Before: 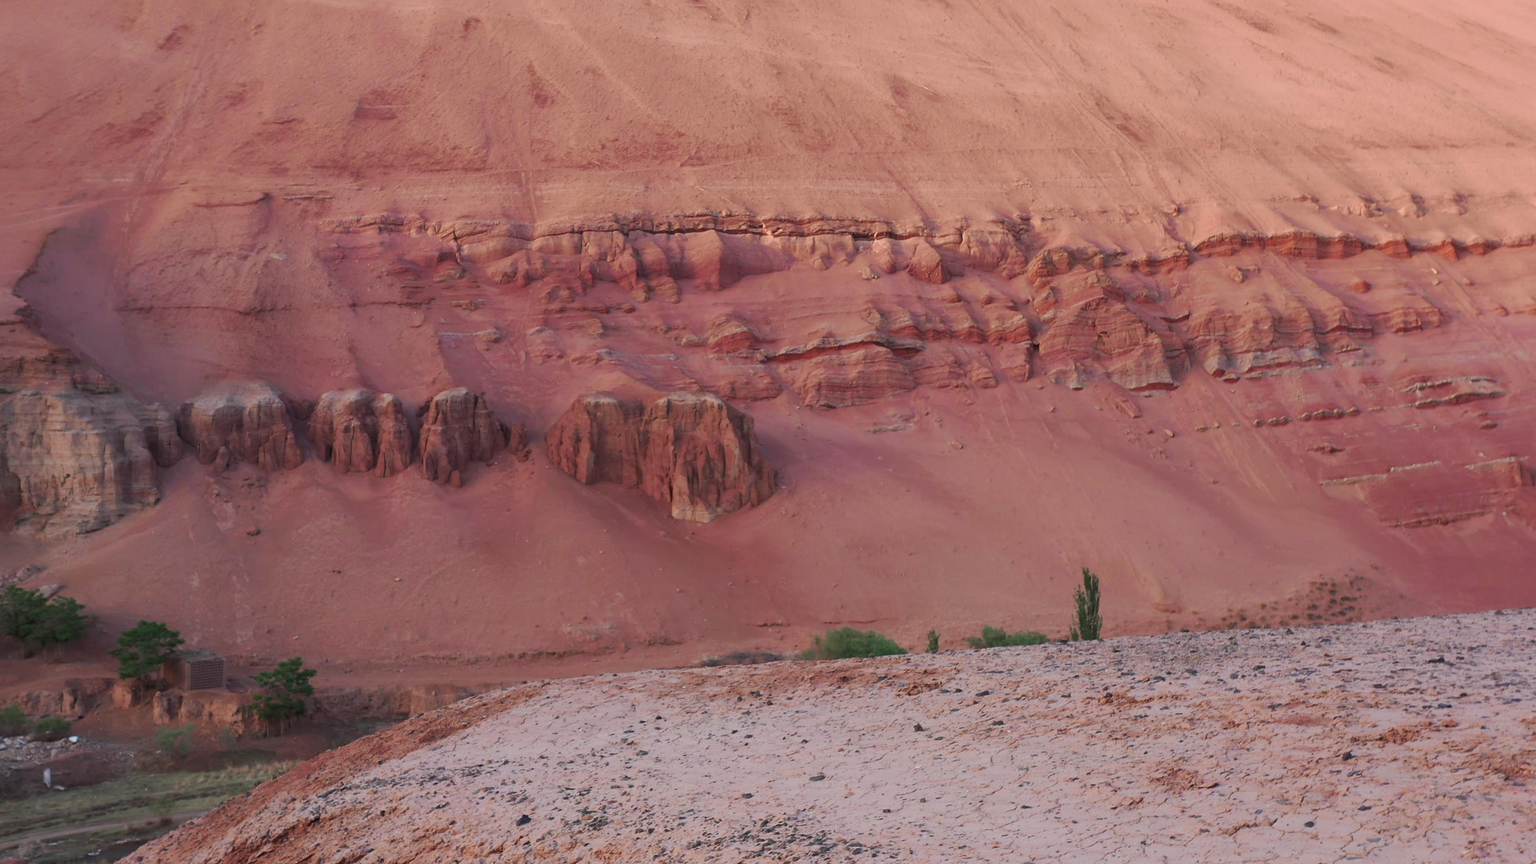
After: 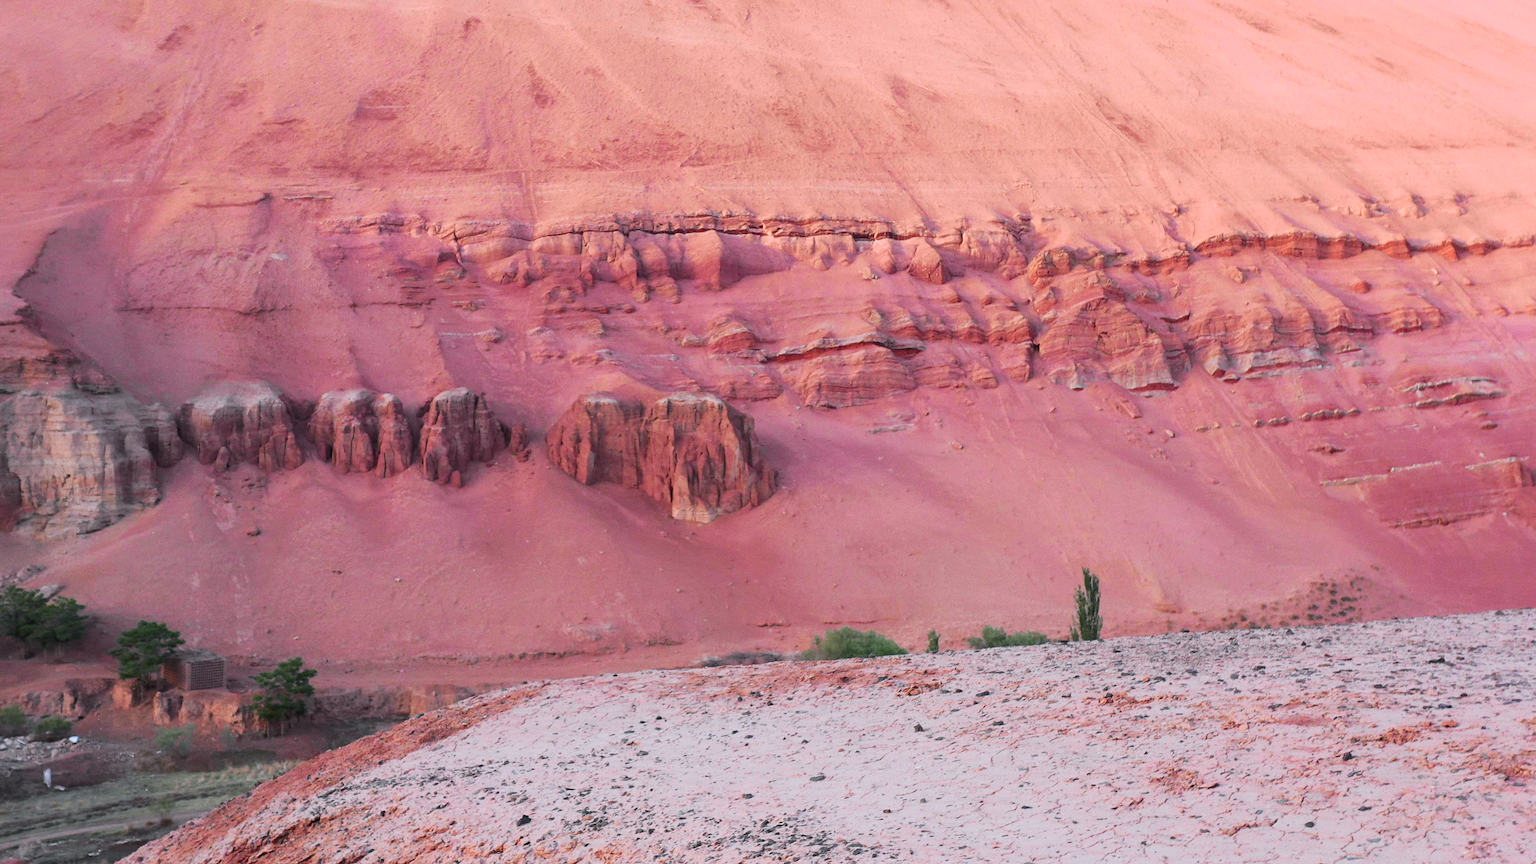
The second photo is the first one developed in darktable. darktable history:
color calibration: x 0.37, y 0.382, temperature 4313.32 K
grain: coarseness 0.09 ISO
exposure: exposure 0.131 EV, compensate highlight preservation false
tone curve: curves: ch0 [(0, 0.005) (0.103, 0.081) (0.196, 0.197) (0.391, 0.469) (0.491, 0.585) (0.638, 0.751) (0.822, 0.886) (0.997, 0.959)]; ch1 [(0, 0) (0.172, 0.123) (0.324, 0.253) (0.396, 0.388) (0.474, 0.479) (0.499, 0.498) (0.529, 0.528) (0.579, 0.614) (0.633, 0.677) (0.812, 0.856) (1, 1)]; ch2 [(0, 0) (0.411, 0.424) (0.459, 0.478) (0.5, 0.501) (0.517, 0.526) (0.553, 0.583) (0.609, 0.646) (0.708, 0.768) (0.839, 0.916) (1, 1)], color space Lab, independent channels, preserve colors none
